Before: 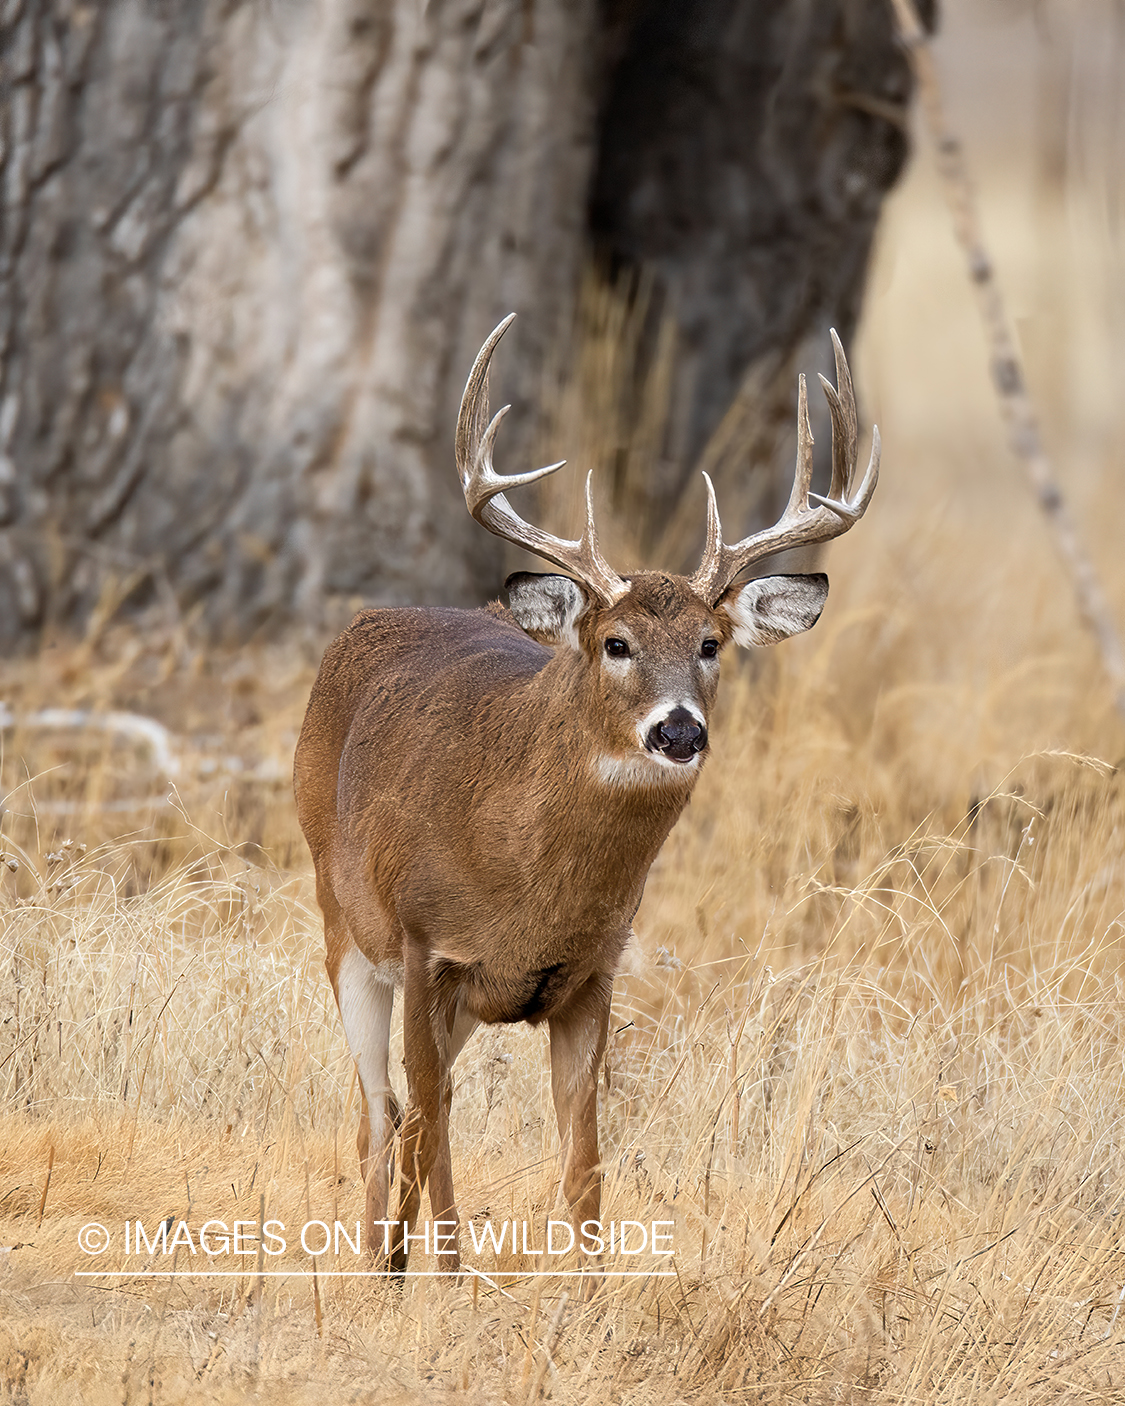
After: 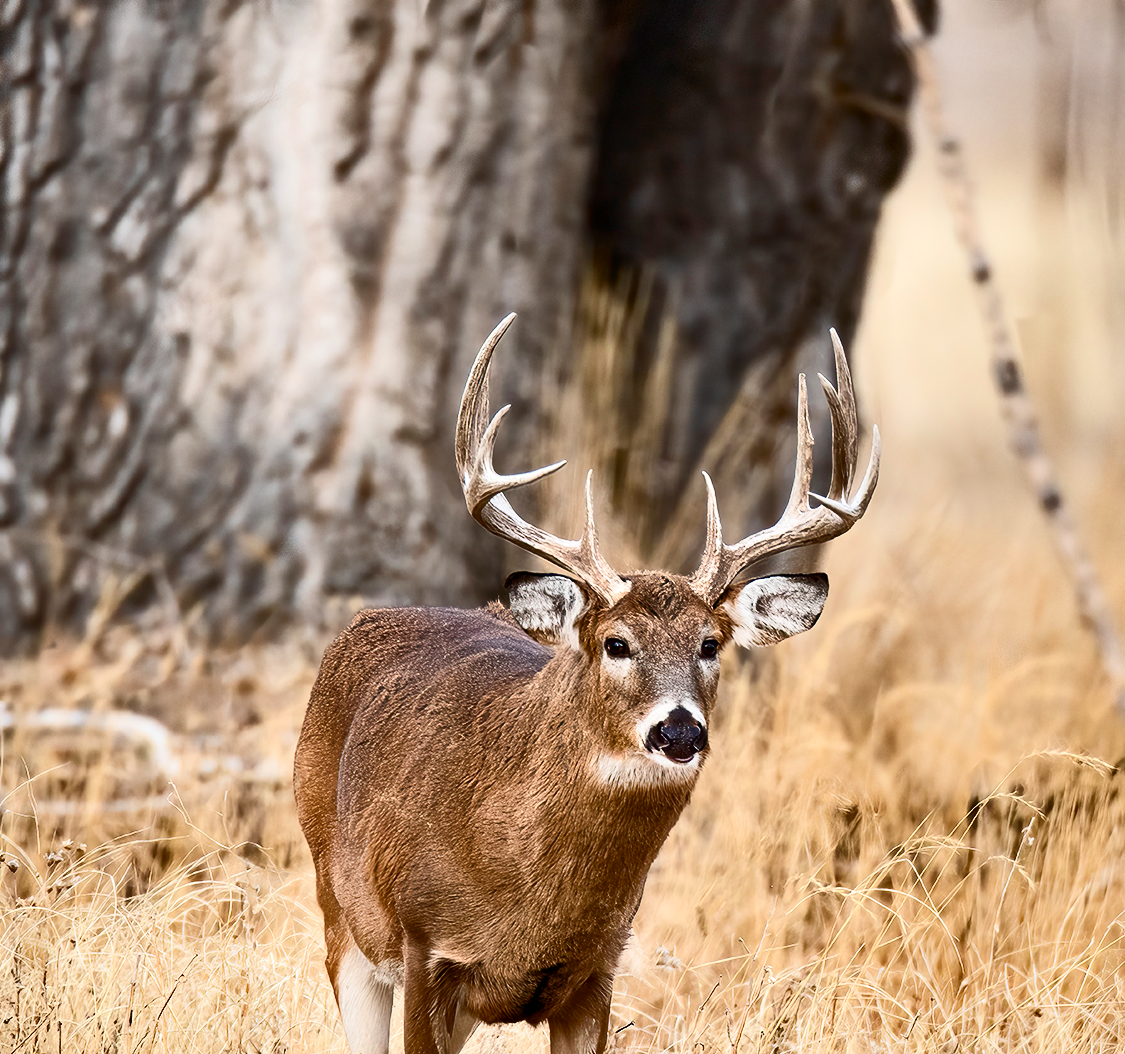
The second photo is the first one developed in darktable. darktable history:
shadows and highlights: shadows 59.01, highlights -60.31, highlights color adjustment 79.16%, soften with gaussian
contrast brightness saturation: contrast 0.373, brightness 0.106
crop: bottom 24.981%
color balance rgb: perceptual saturation grading › global saturation 0.552%, perceptual saturation grading › highlights -30.299%, perceptual saturation grading › shadows 20.364%, global vibrance 20%
